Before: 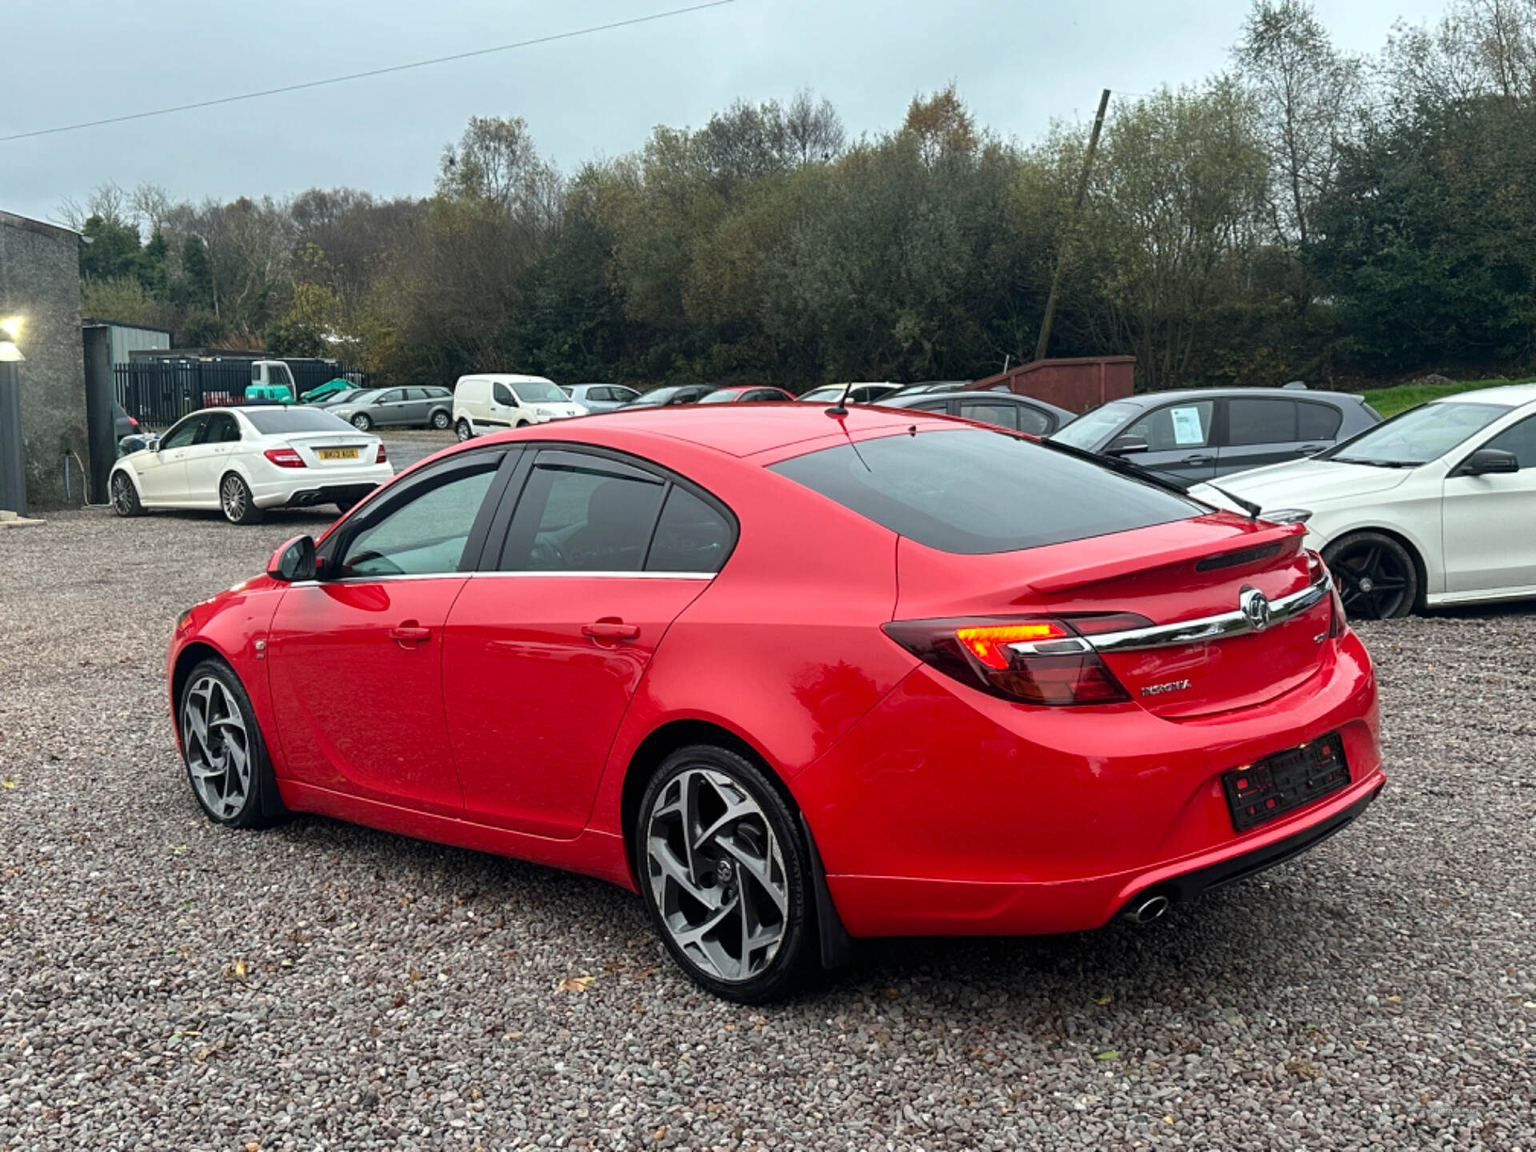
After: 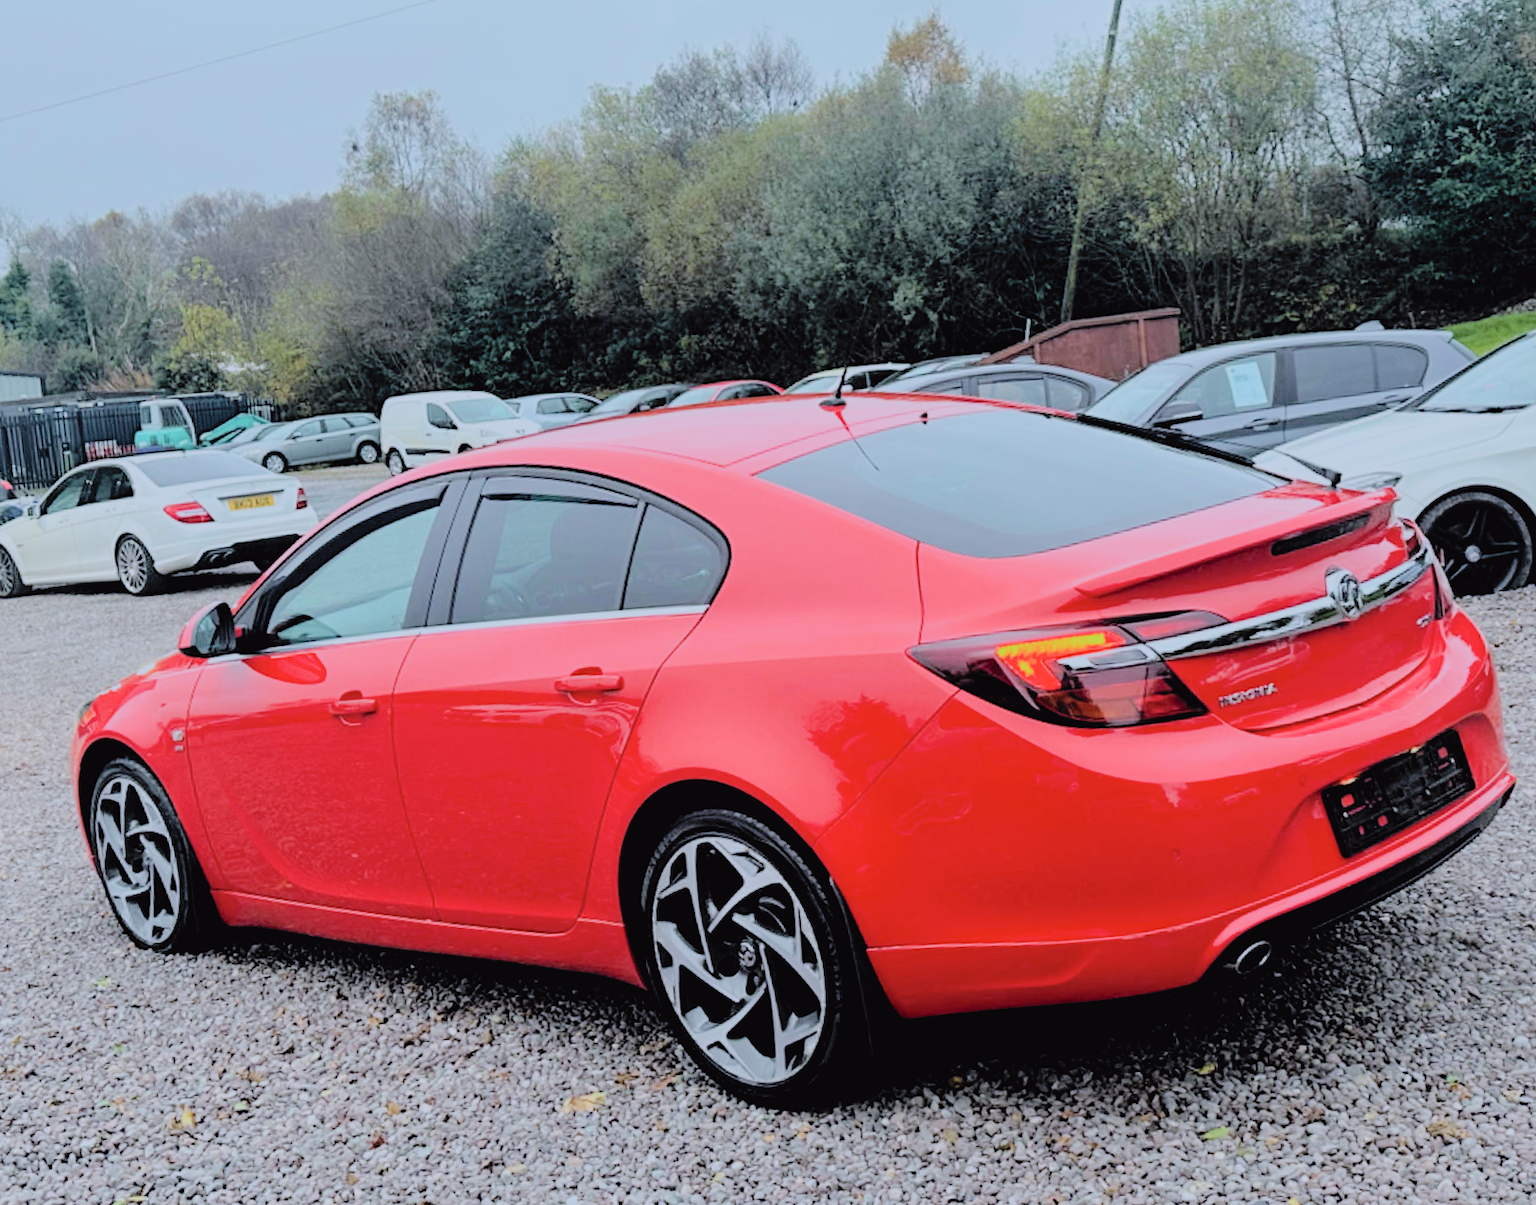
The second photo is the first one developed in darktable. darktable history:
tone curve: curves: ch0 [(0, 0.011) (0.139, 0.106) (0.295, 0.271) (0.499, 0.523) (0.739, 0.782) (0.857, 0.879) (1, 0.967)]; ch1 [(0, 0) (0.272, 0.249) (0.39, 0.379) (0.469, 0.456) (0.495, 0.497) (0.524, 0.53) (0.588, 0.62) (0.725, 0.779) (1, 1)]; ch2 [(0, 0) (0.125, 0.089) (0.35, 0.317) (0.437, 0.42) (0.502, 0.499) (0.533, 0.553) (0.599, 0.638) (1, 1)], color space Lab, independent channels, preserve colors none
white balance: red 0.931, blue 1.11
exposure: exposure -0.116 EV, compensate exposure bias true, compensate highlight preservation false
rotate and perspective: rotation -4.86°, automatic cropping off
contrast brightness saturation: brightness 0.28
filmic rgb: black relative exposure -4.42 EV, white relative exposure 6.58 EV, hardness 1.85, contrast 0.5
crop and rotate: left 10.071%, top 10.071%, right 10.02%, bottom 10.02%
